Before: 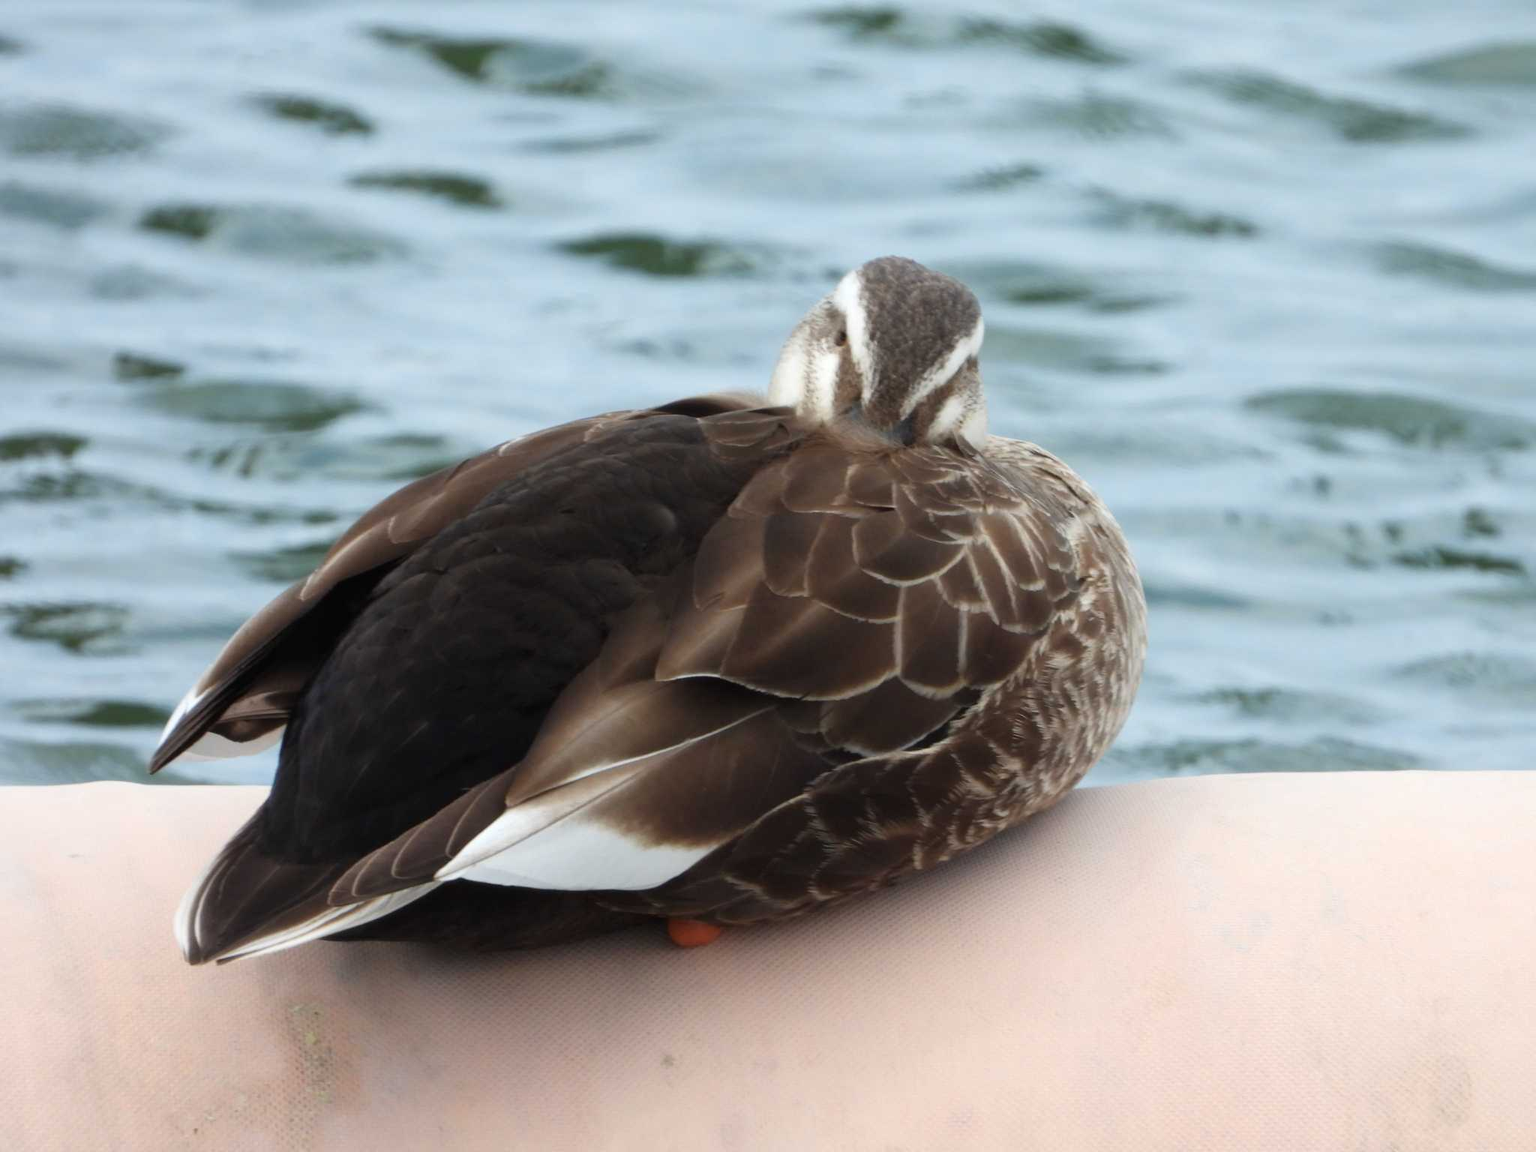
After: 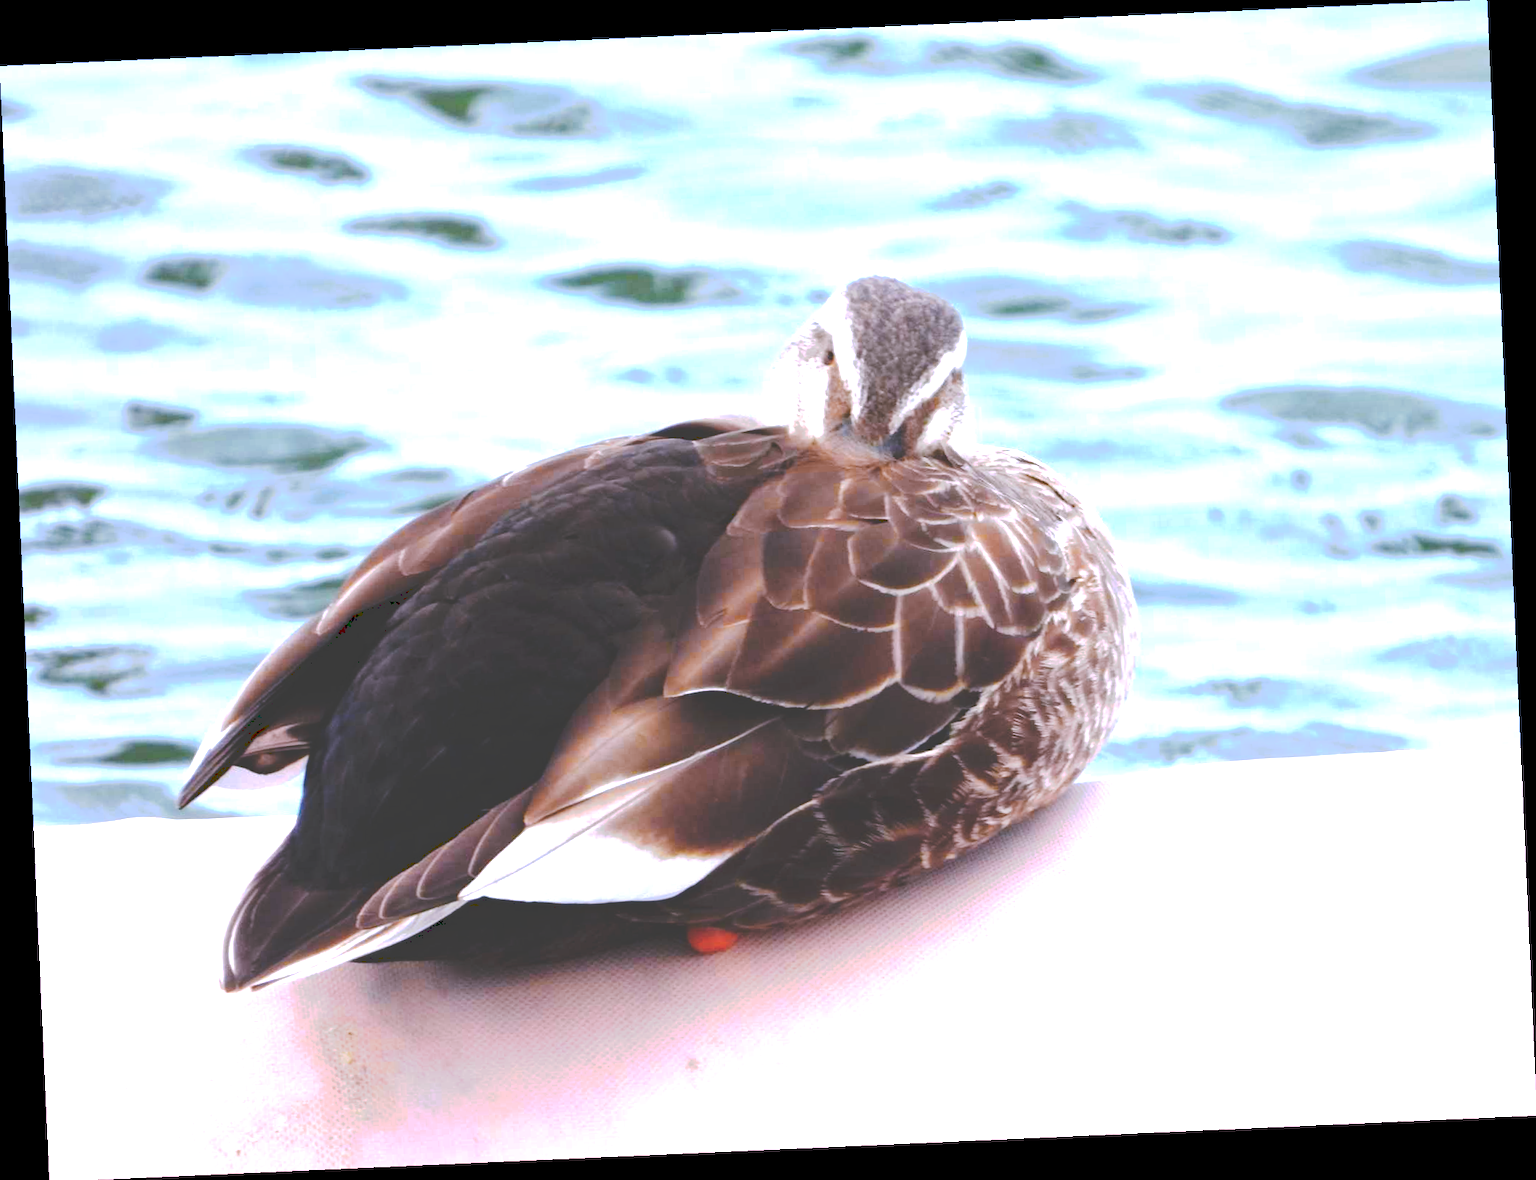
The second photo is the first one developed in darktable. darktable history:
white balance: red 1.042, blue 1.17
tone curve: curves: ch0 [(0, 0) (0.003, 0.241) (0.011, 0.241) (0.025, 0.242) (0.044, 0.246) (0.069, 0.25) (0.1, 0.251) (0.136, 0.256) (0.177, 0.275) (0.224, 0.293) (0.277, 0.326) (0.335, 0.38) (0.399, 0.449) (0.468, 0.525) (0.543, 0.606) (0.623, 0.683) (0.709, 0.751) (0.801, 0.824) (0.898, 0.871) (1, 1)], preserve colors none
exposure: exposure 1.16 EV, compensate exposure bias true, compensate highlight preservation false
haze removal: compatibility mode true, adaptive false
rotate and perspective: rotation -2.56°, automatic cropping off
color zones: curves: ch0 [(0.224, 0.526) (0.75, 0.5)]; ch1 [(0.055, 0.526) (0.224, 0.761) (0.377, 0.526) (0.75, 0.5)]
